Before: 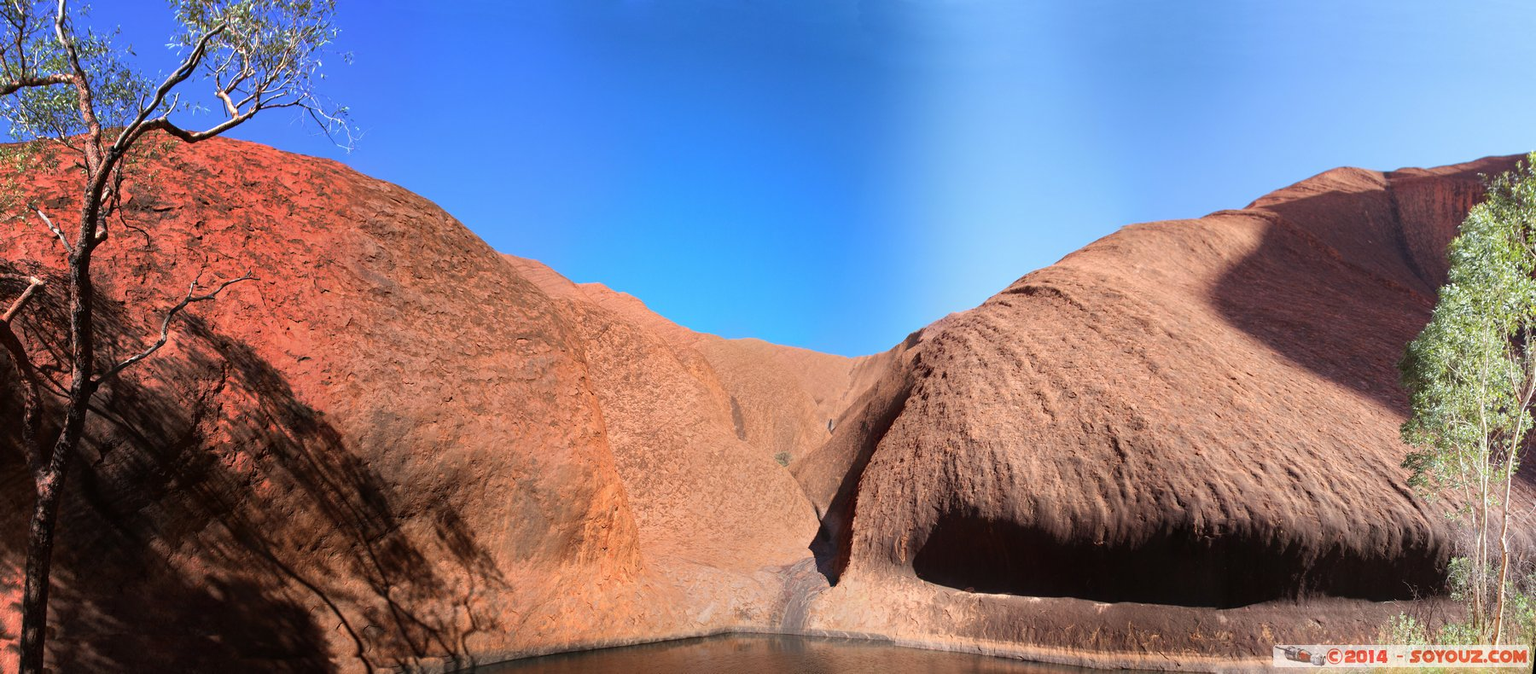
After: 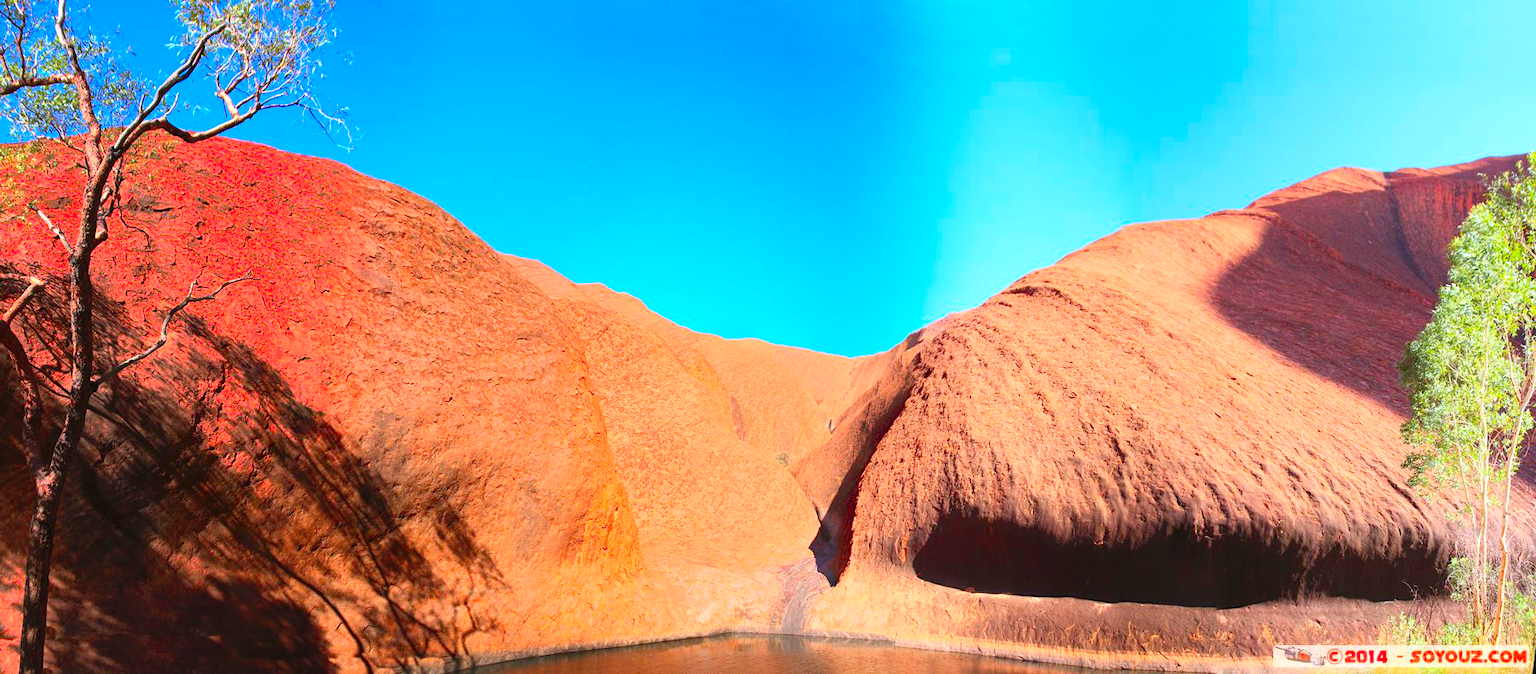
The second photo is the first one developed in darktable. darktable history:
levels: levels [0, 0.478, 1]
contrast brightness saturation: contrast 0.2, brightness 0.2, saturation 0.8
exposure: exposure 0.2 EV, compensate highlight preservation false
